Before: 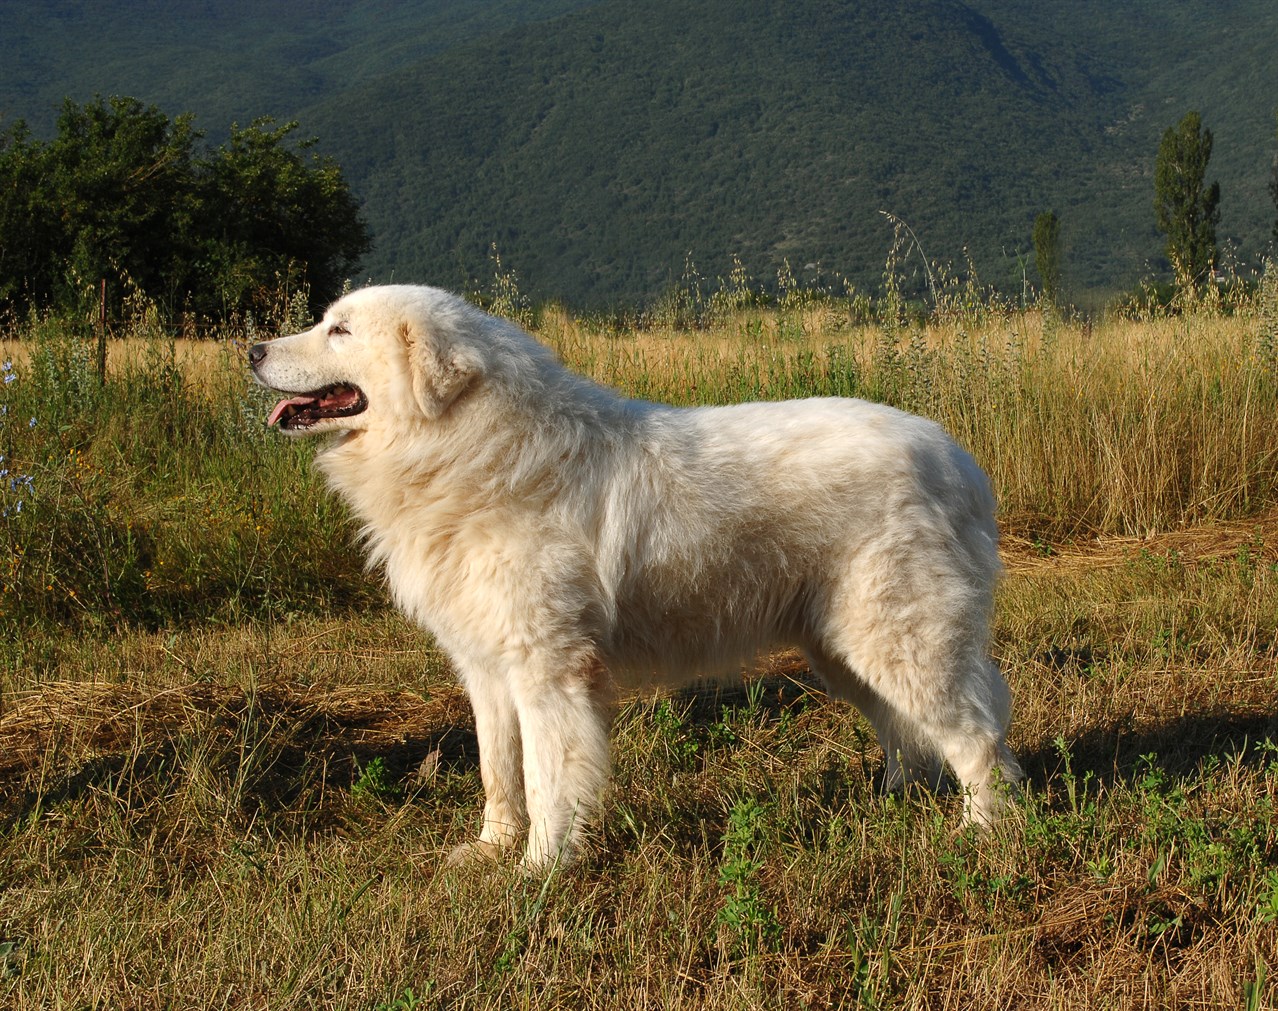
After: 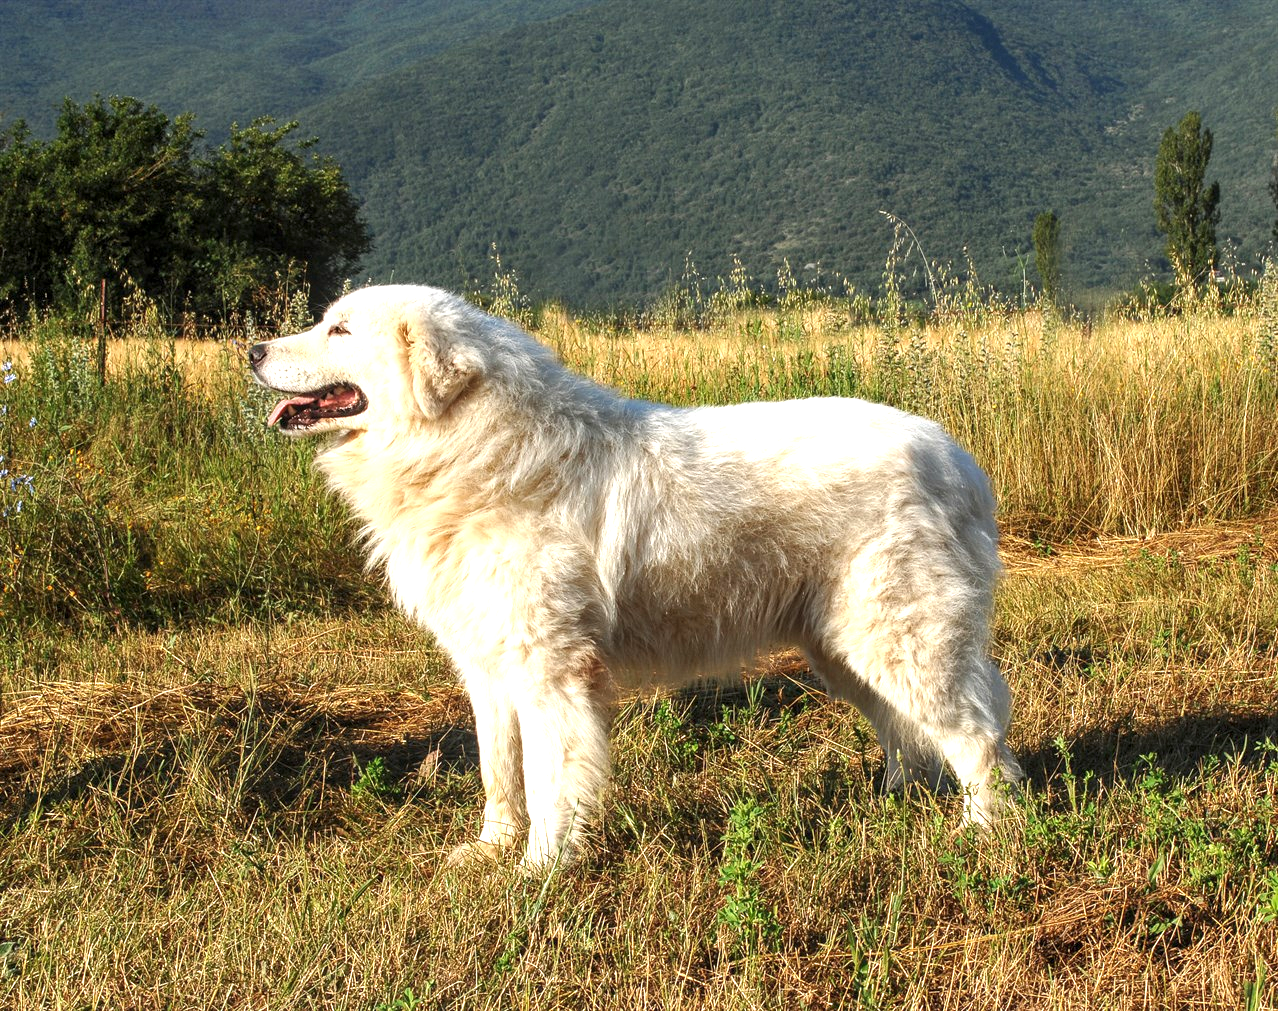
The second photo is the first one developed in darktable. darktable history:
exposure: black level correction 0, exposure 0.948 EV, compensate highlight preservation false
local contrast: detail 130%
